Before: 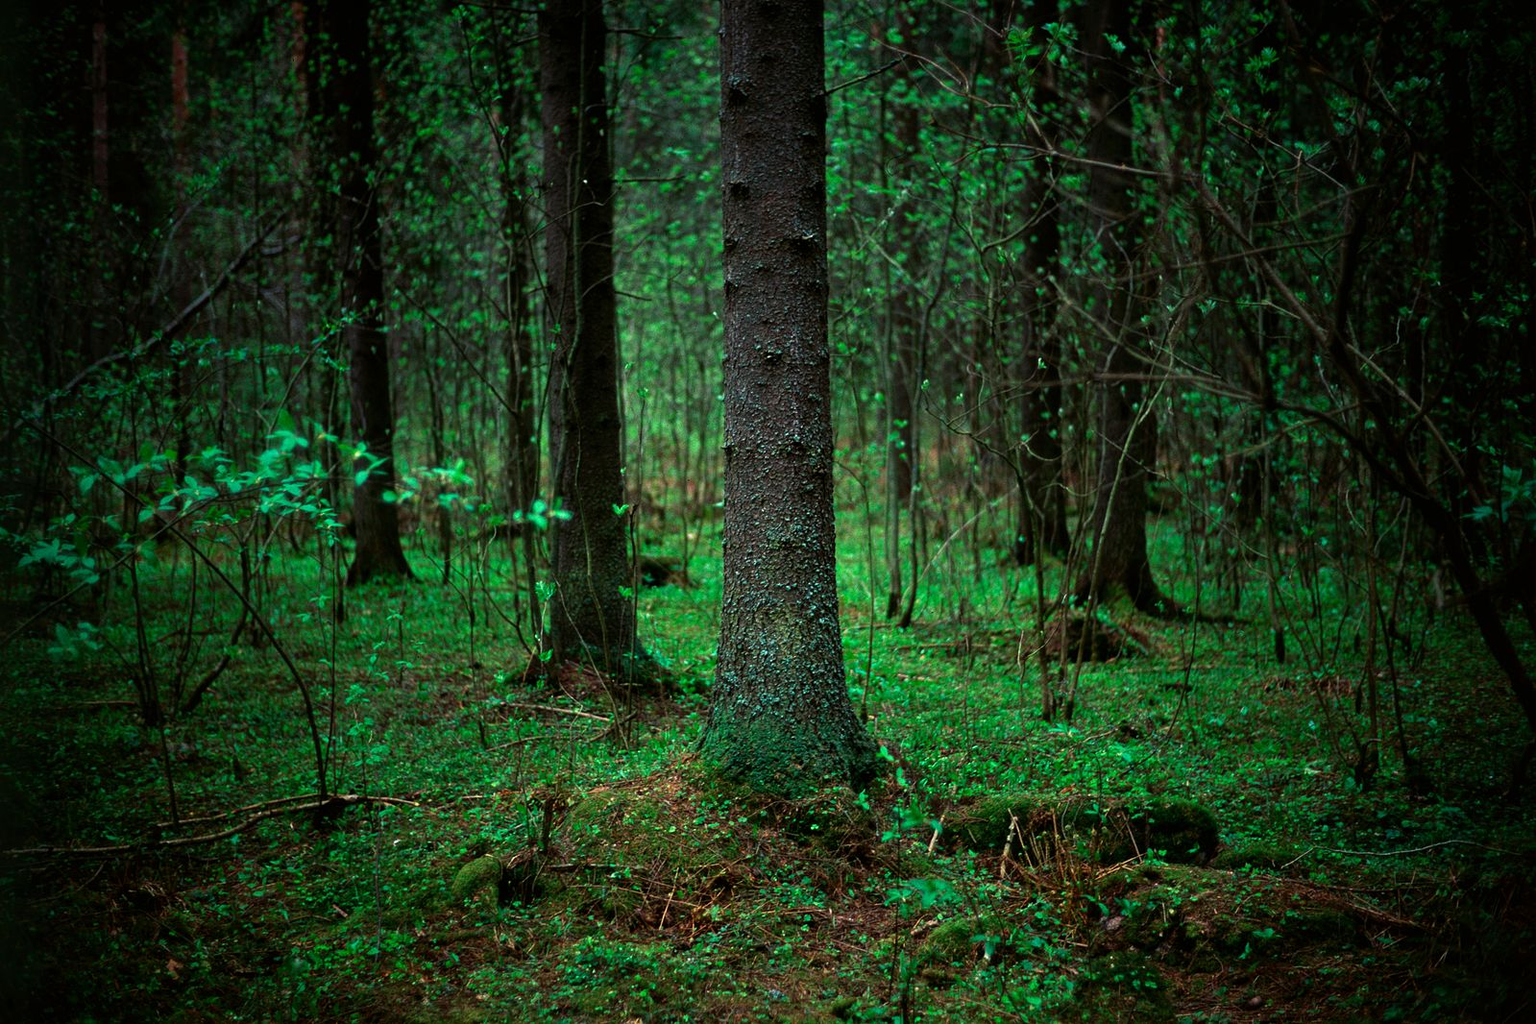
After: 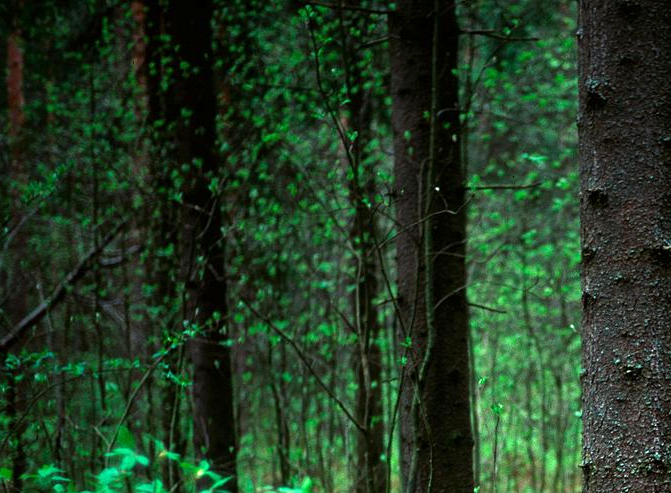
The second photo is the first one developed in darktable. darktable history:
crop and rotate: left 10.817%, top 0.062%, right 47.194%, bottom 53.626%
exposure: exposure 0.556 EV, compensate highlight preservation false
